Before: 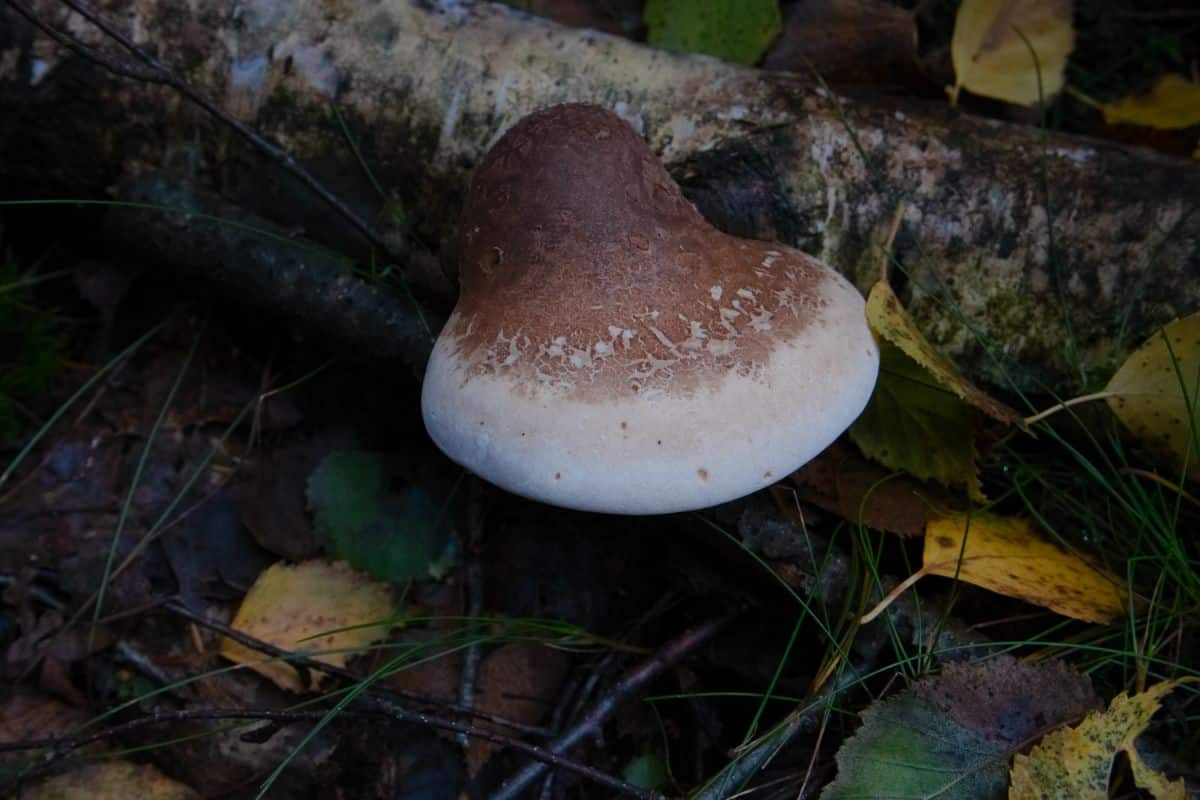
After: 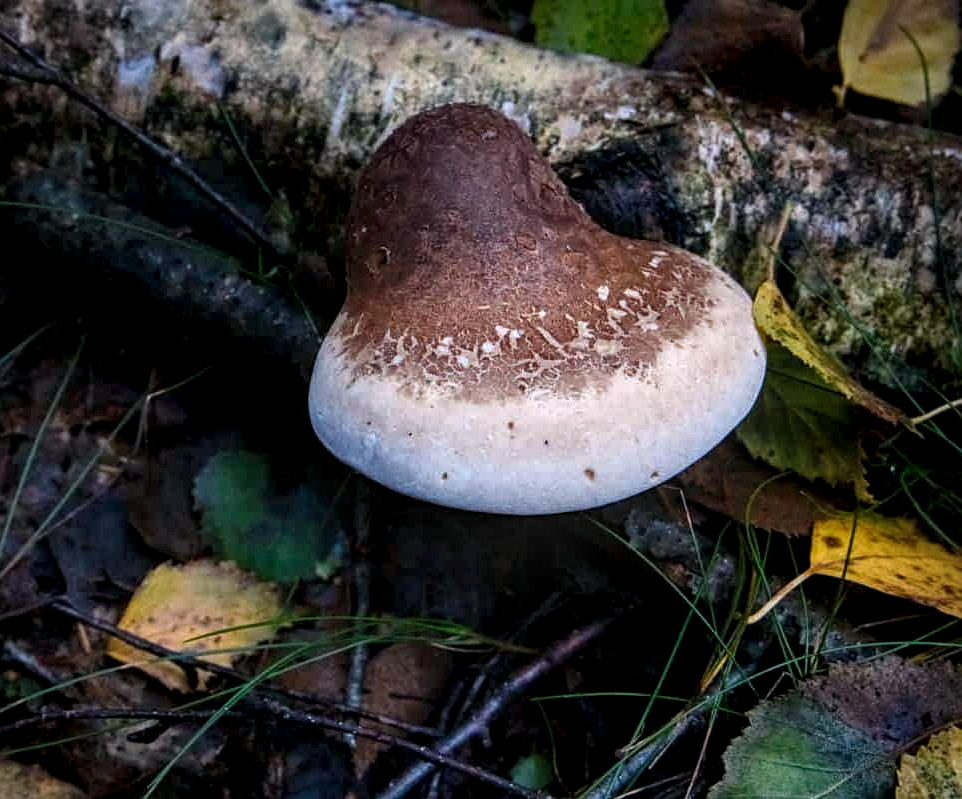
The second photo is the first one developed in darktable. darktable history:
crop and rotate: left 9.496%, right 10.296%
shadows and highlights: shadows -1.58, highlights 38.95, highlights color adjustment 0.509%
sharpen: amount 0.202
color balance rgb: shadows lift › chroma 2.018%, shadows lift › hue 248.3°, highlights gain › chroma 1.38%, highlights gain › hue 51.18°, perceptual saturation grading › global saturation 19.386%, perceptual brilliance grading › global brilliance 18.309%, global vibrance 11.221%
vignetting: fall-off radius 93.49%, brightness -0.577, saturation -0.255, unbound false
local contrast: highlights 3%, shadows 1%, detail 182%
tone equalizer: smoothing 1
